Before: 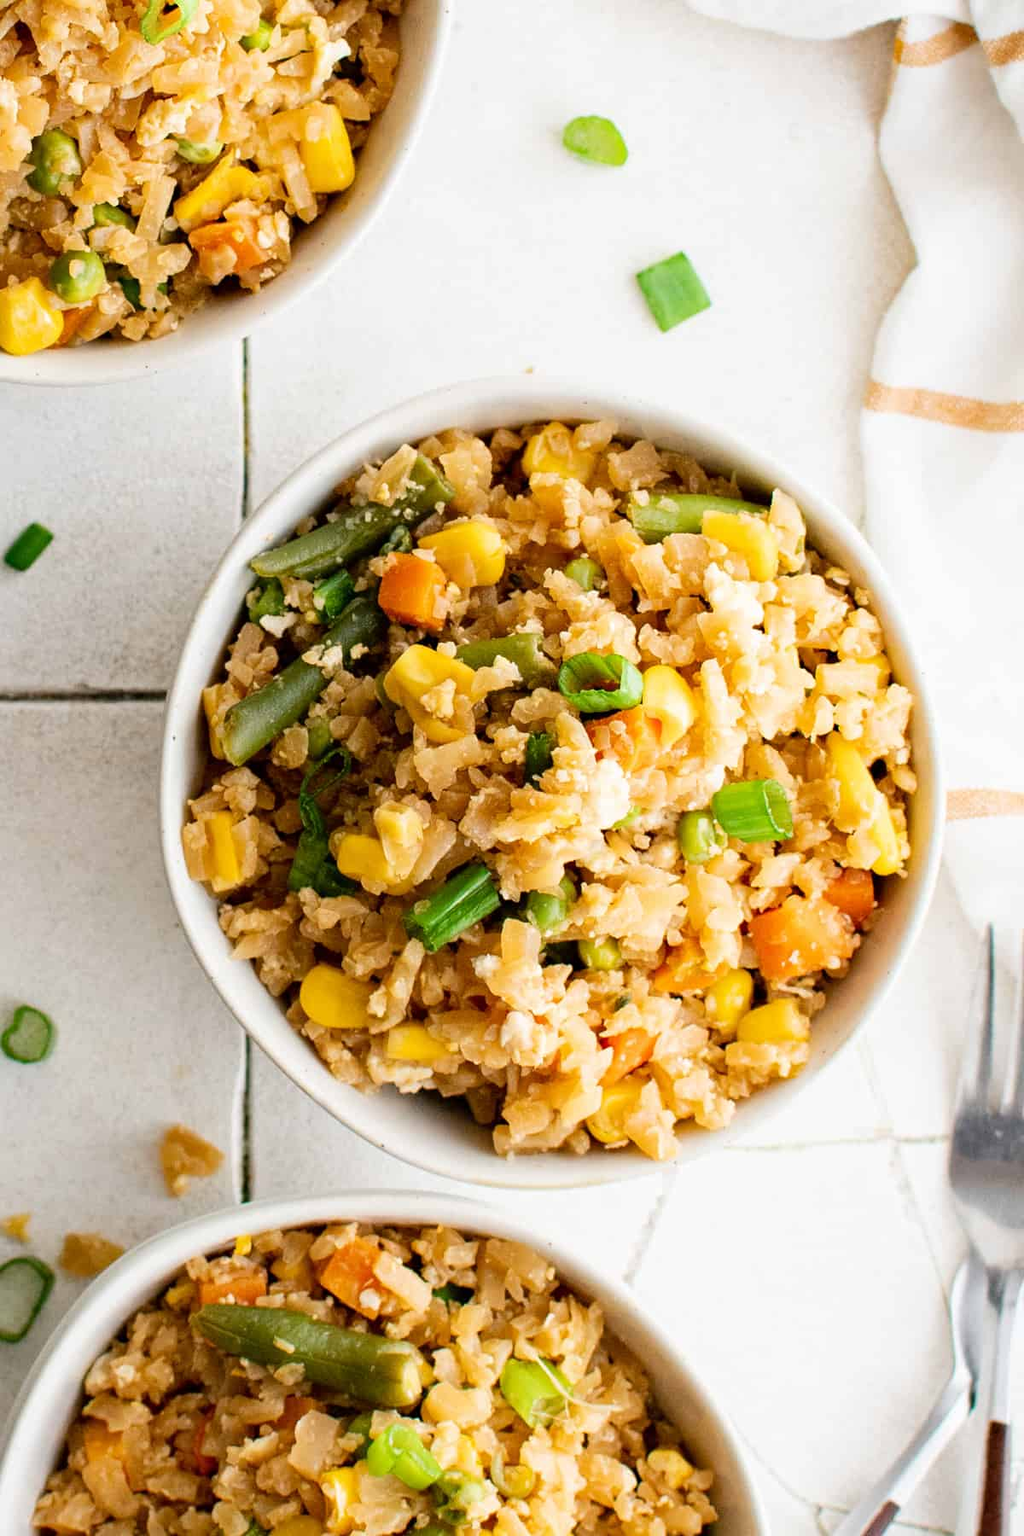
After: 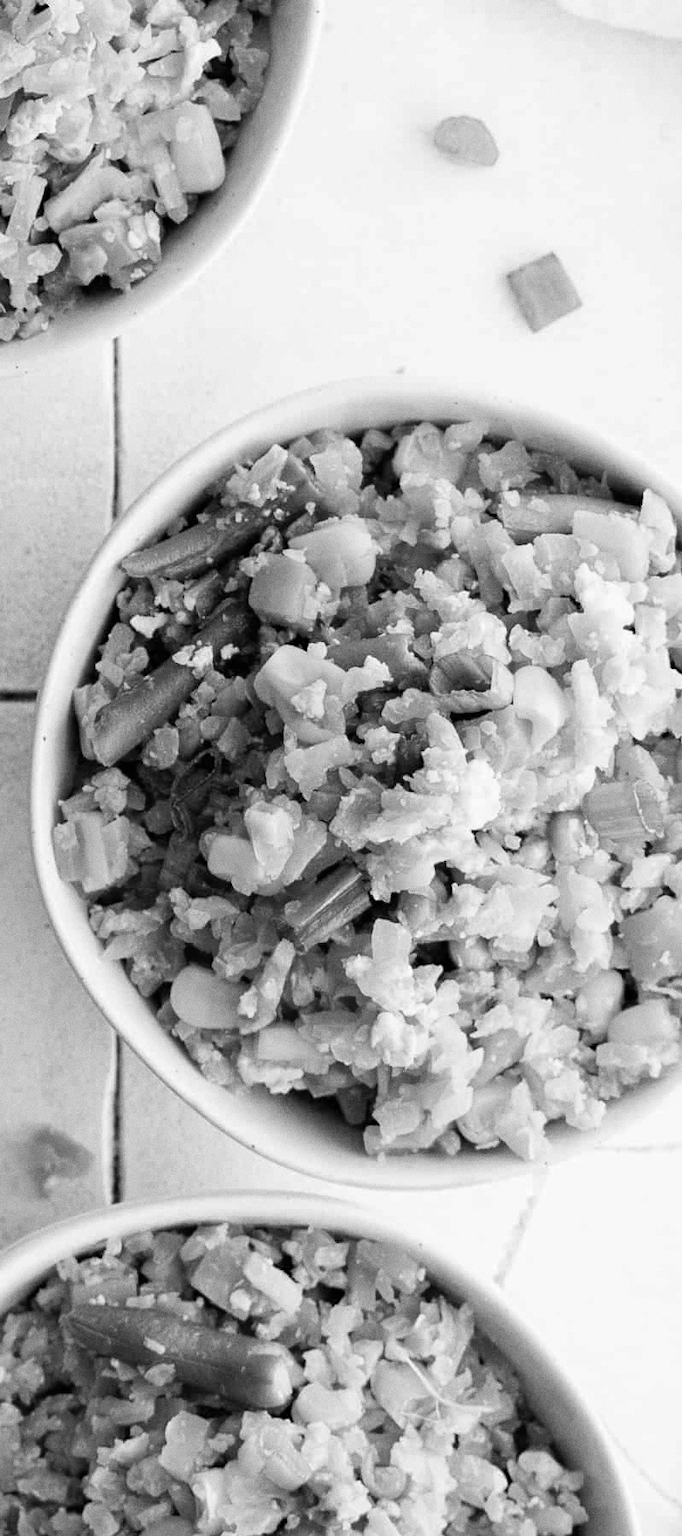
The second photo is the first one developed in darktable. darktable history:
grain: coarseness 3.21 ISO
crop and rotate: left 12.673%, right 20.66%
monochrome: on, module defaults
